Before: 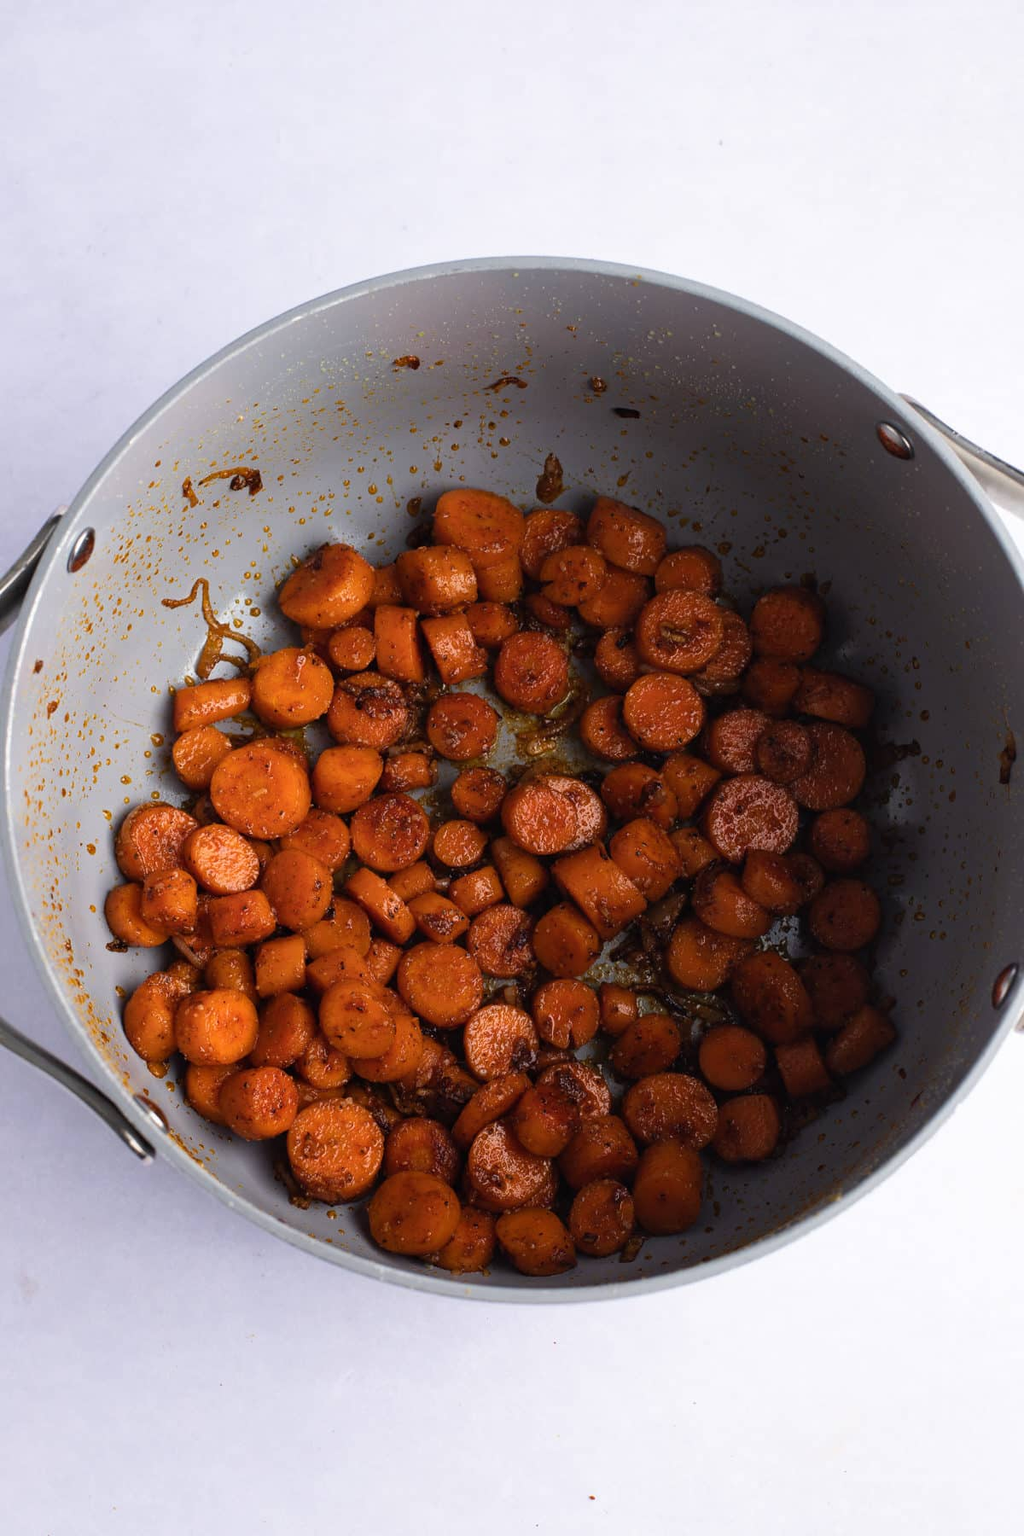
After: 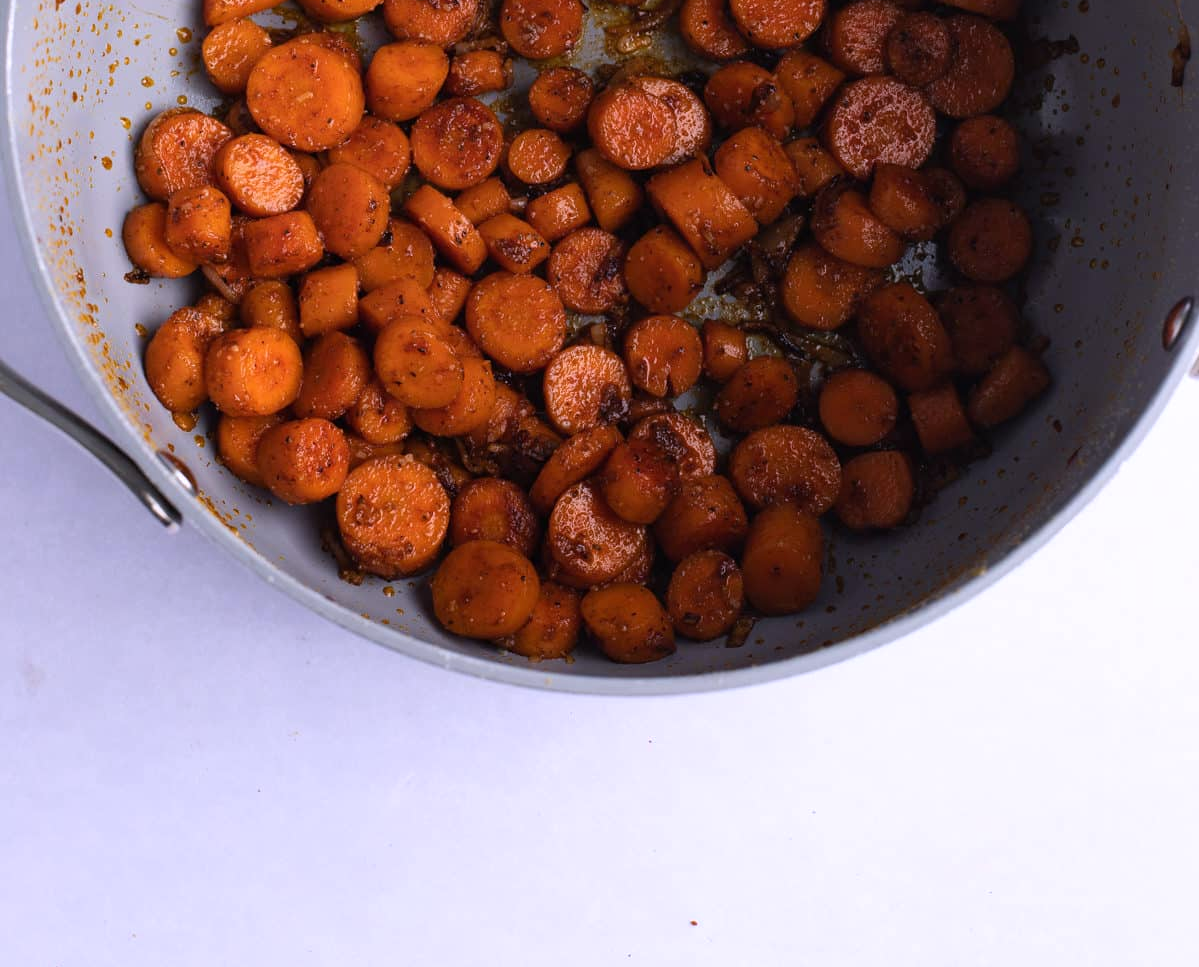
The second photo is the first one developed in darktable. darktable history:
white balance: red 1.004, blue 1.096
crop and rotate: top 46.237%
